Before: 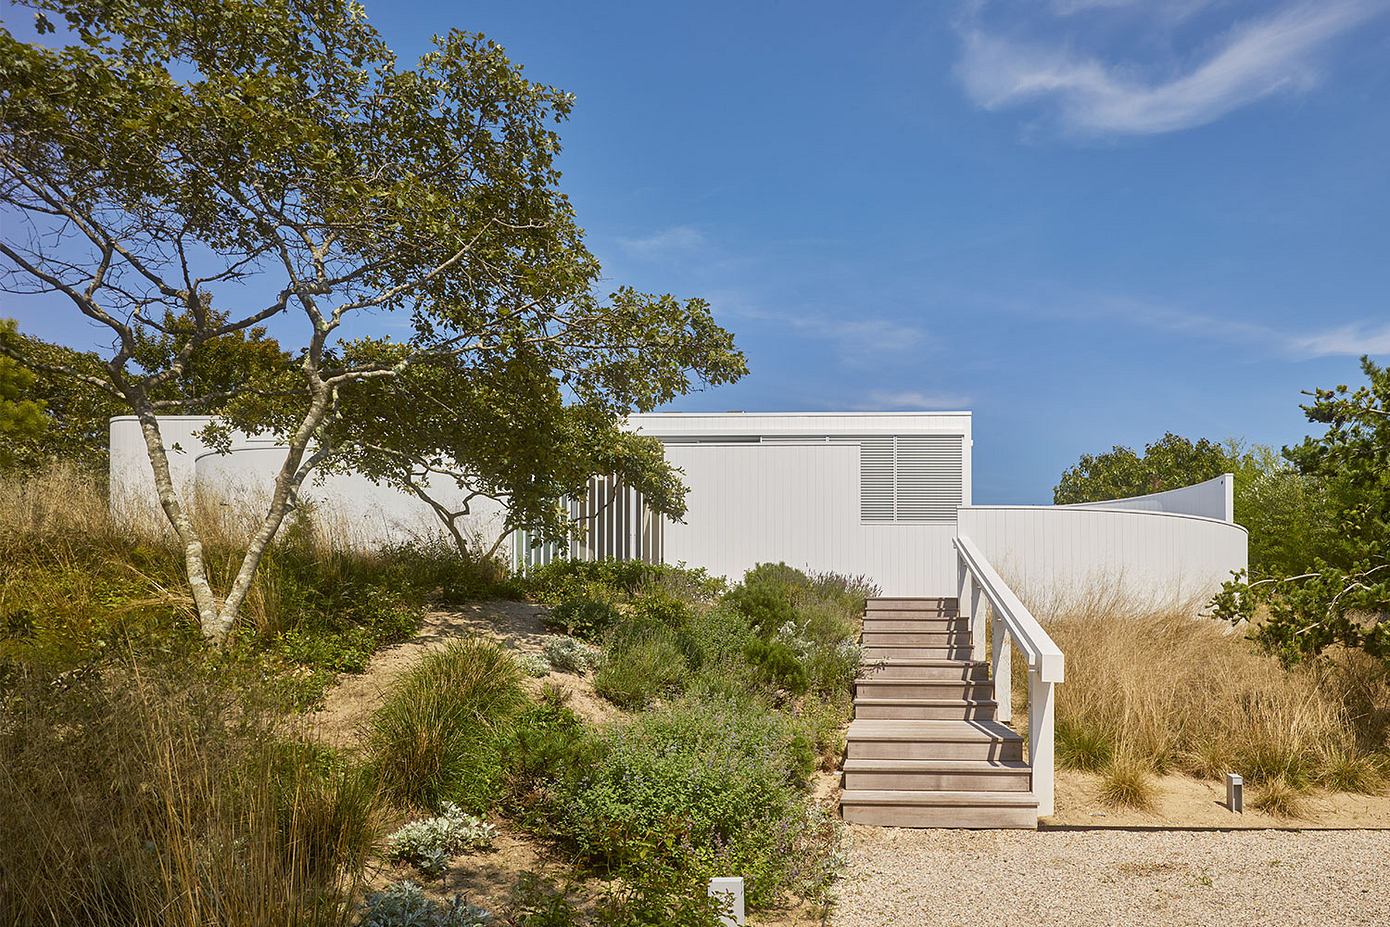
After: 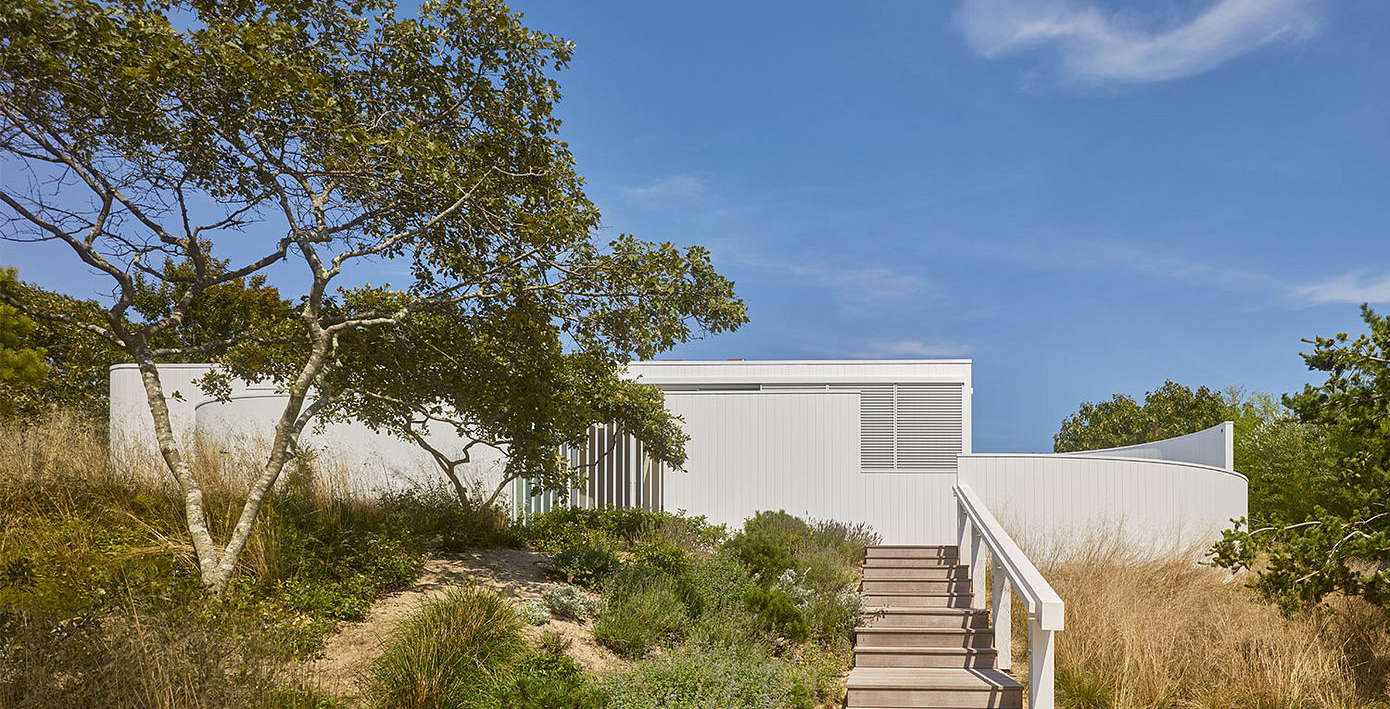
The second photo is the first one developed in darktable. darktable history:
crop: top 5.643%, bottom 17.847%
